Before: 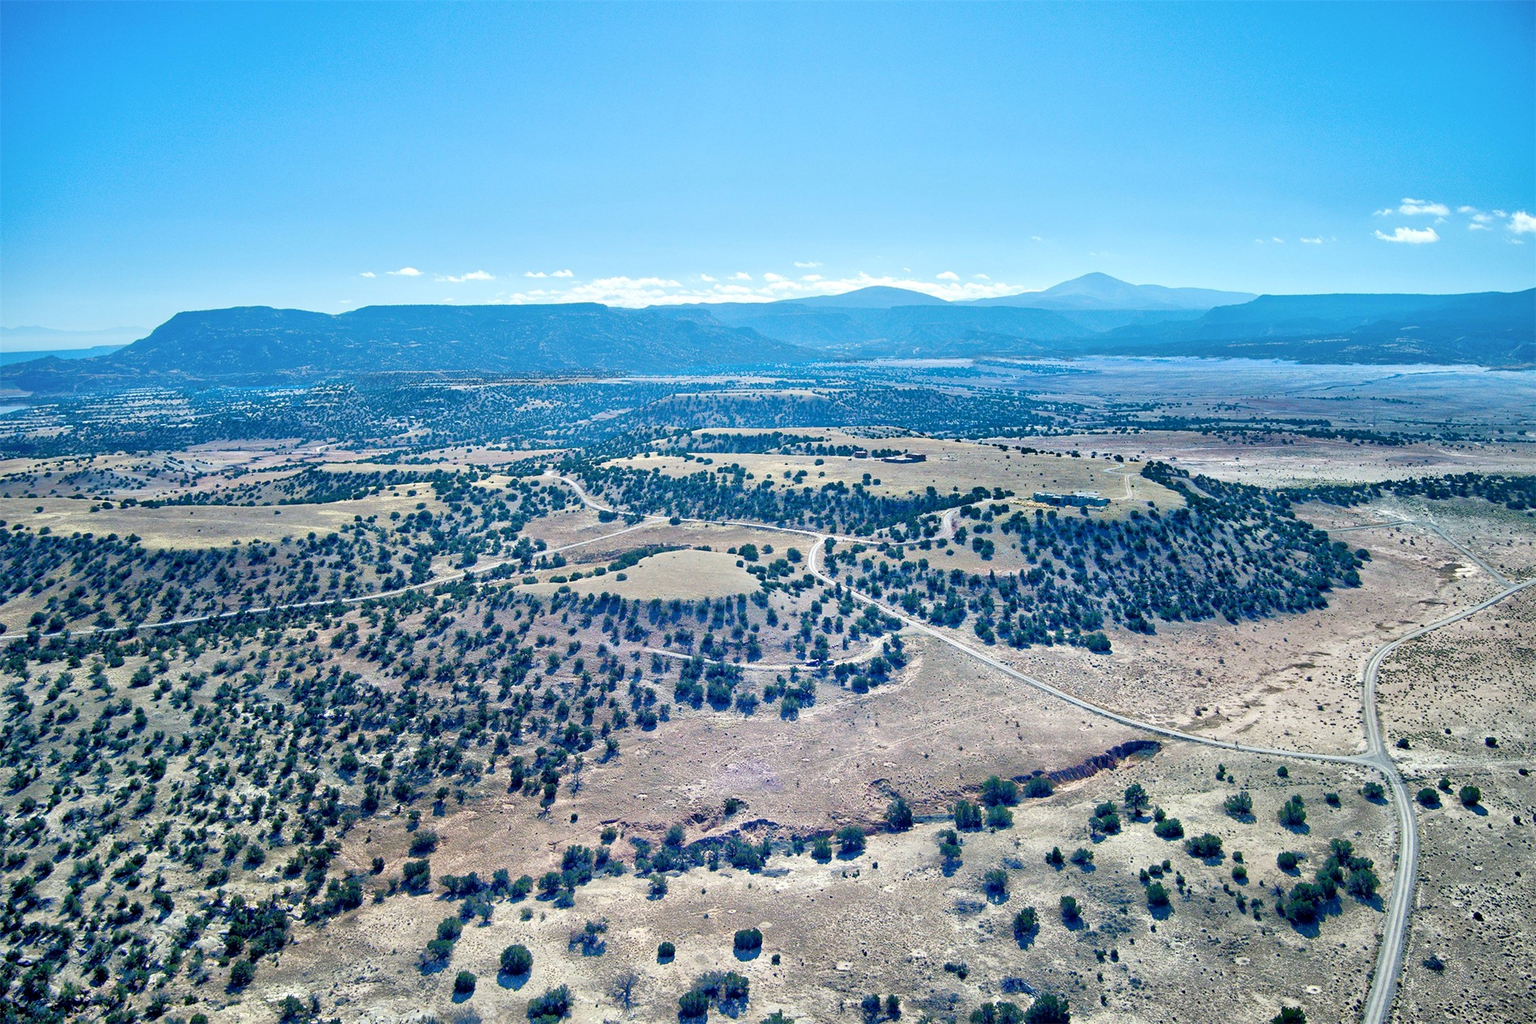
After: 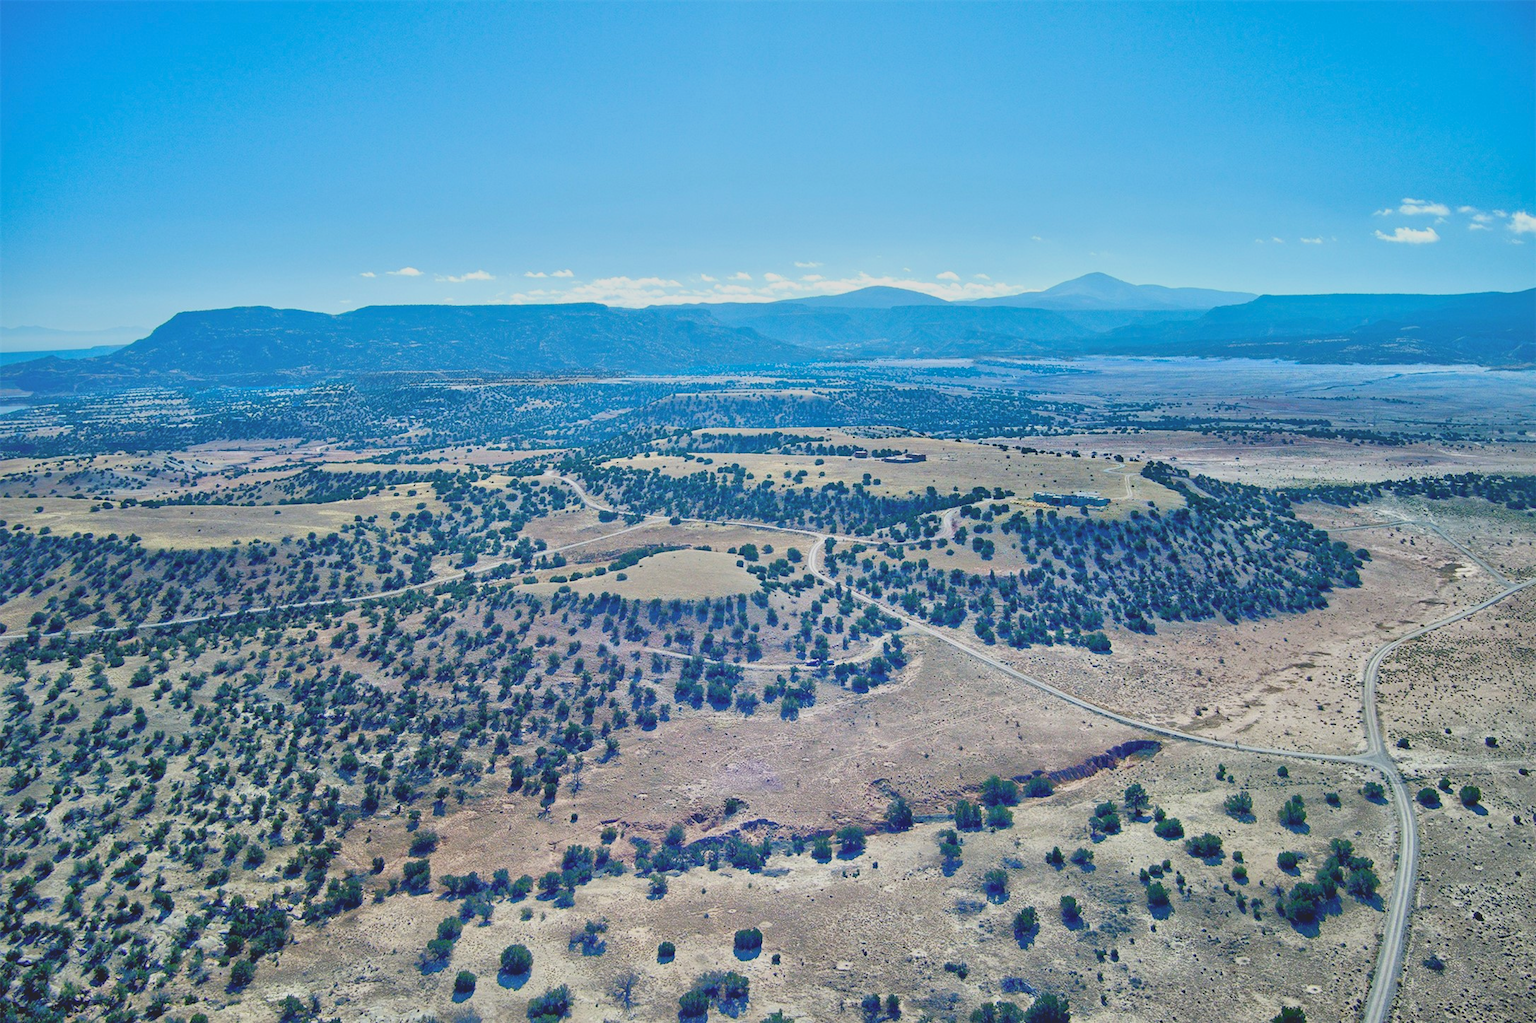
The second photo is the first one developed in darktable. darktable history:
local contrast: mode bilateral grid, contrast 19, coarseness 50, detail 120%, midtone range 0.2
contrast brightness saturation: contrast -0.291
